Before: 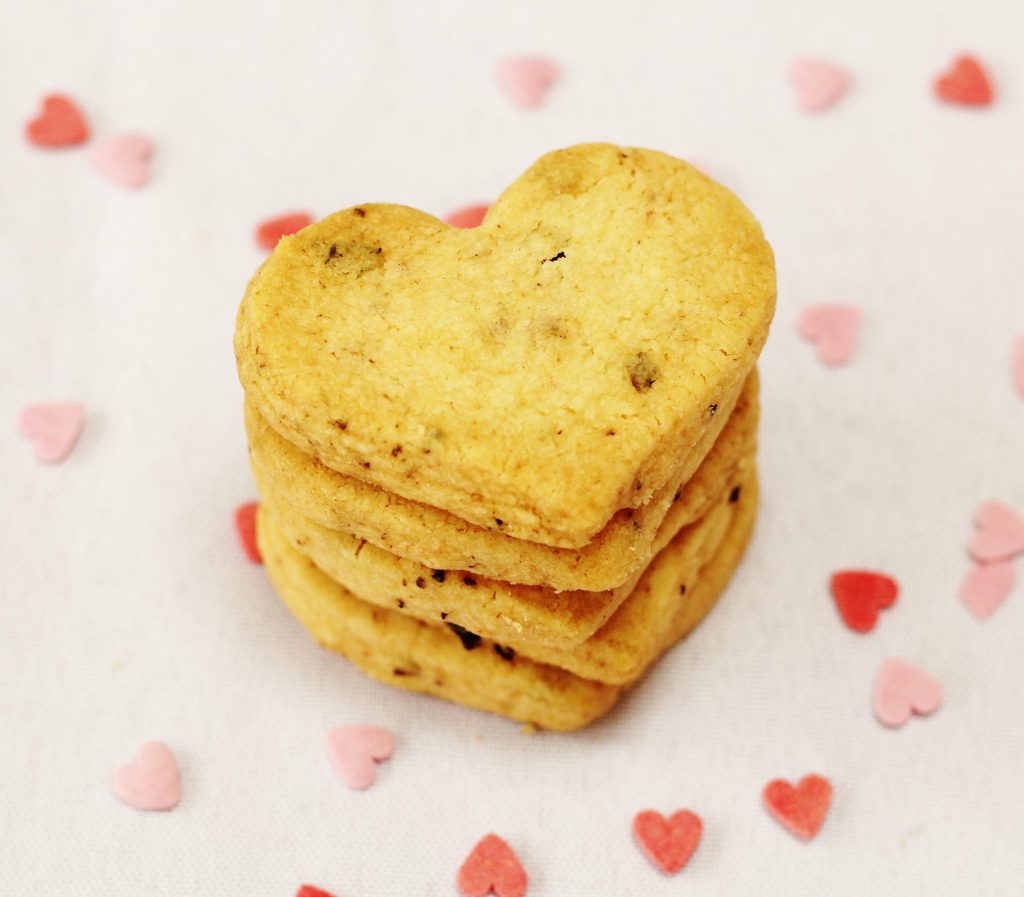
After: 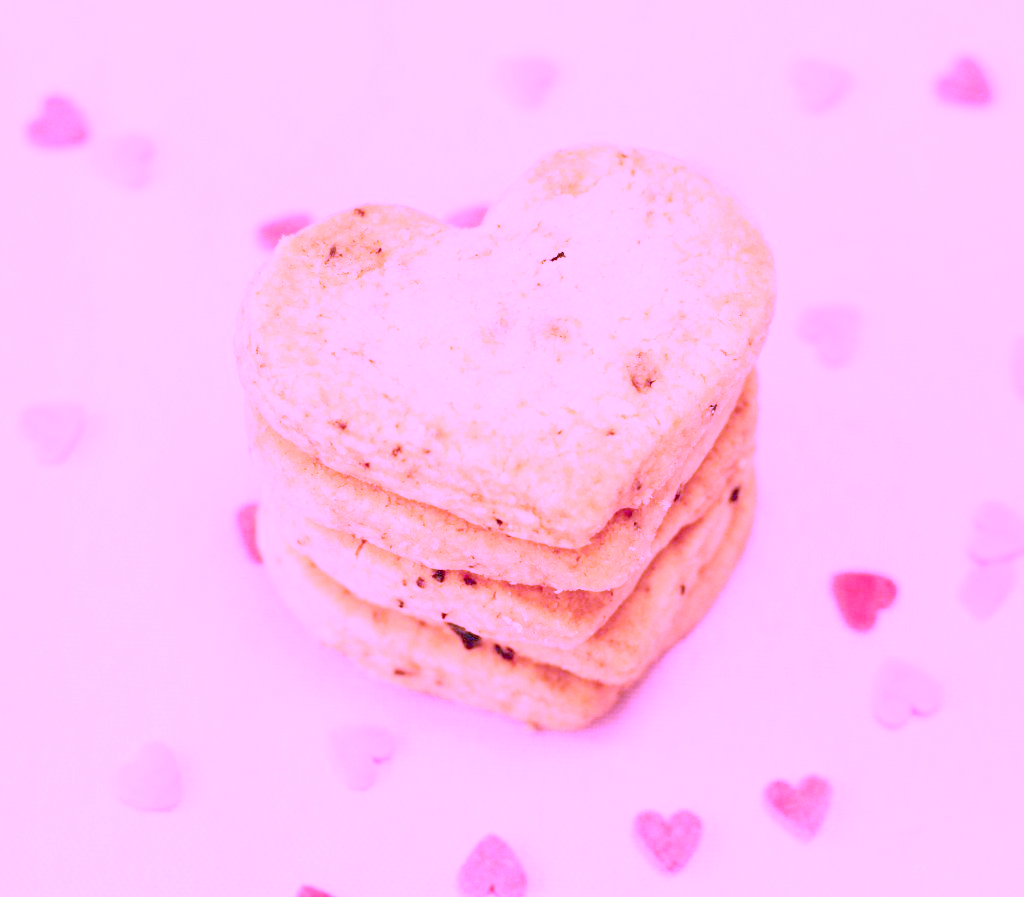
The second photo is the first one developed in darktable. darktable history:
color calibration: illuminant custom, x 0.261, y 0.521, temperature 7054.11 K
color balance rgb: shadows lift › chroma 7.23%, shadows lift › hue 246.48°, highlights gain › chroma 5.38%, highlights gain › hue 196.93°, white fulcrum 1 EV
